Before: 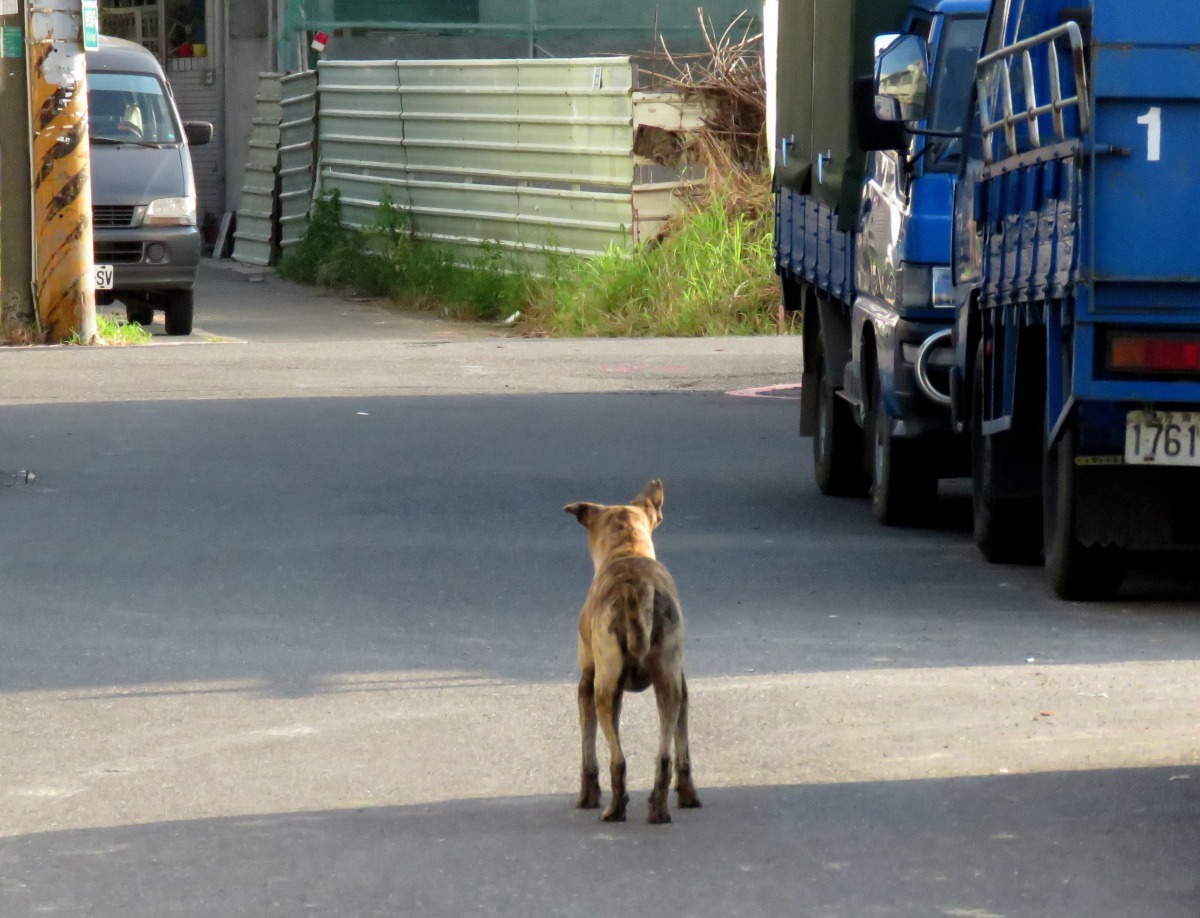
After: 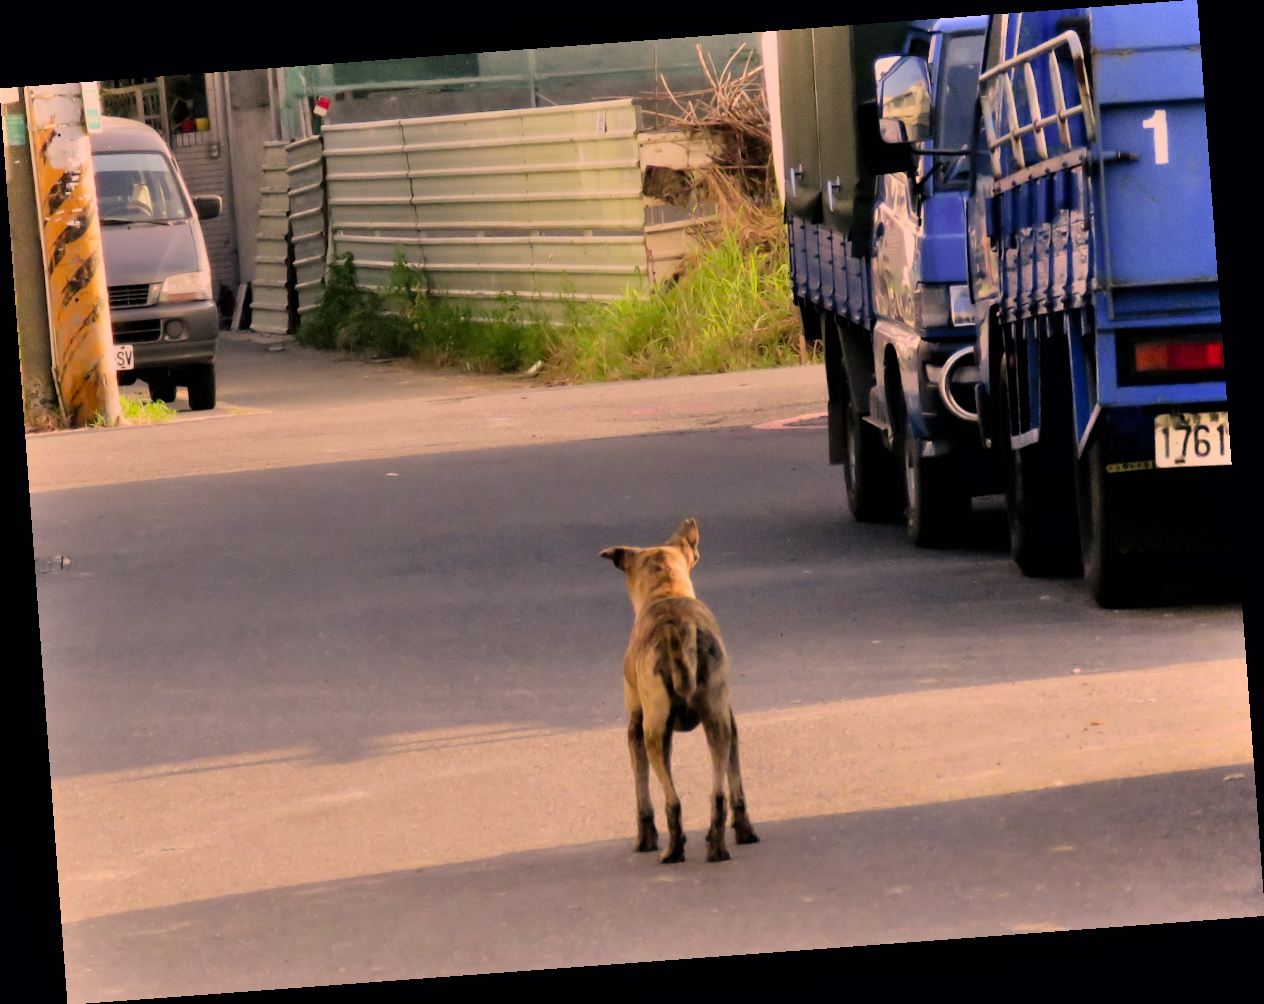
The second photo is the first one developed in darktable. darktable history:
rotate and perspective: rotation -4.25°, automatic cropping off
color correction: highlights a* 21.16, highlights b* 19.61
filmic rgb: black relative exposure -7.48 EV, white relative exposure 4.83 EV, hardness 3.4, color science v6 (2022)
shadows and highlights: white point adjustment 0.1, highlights -70, soften with gaussian
